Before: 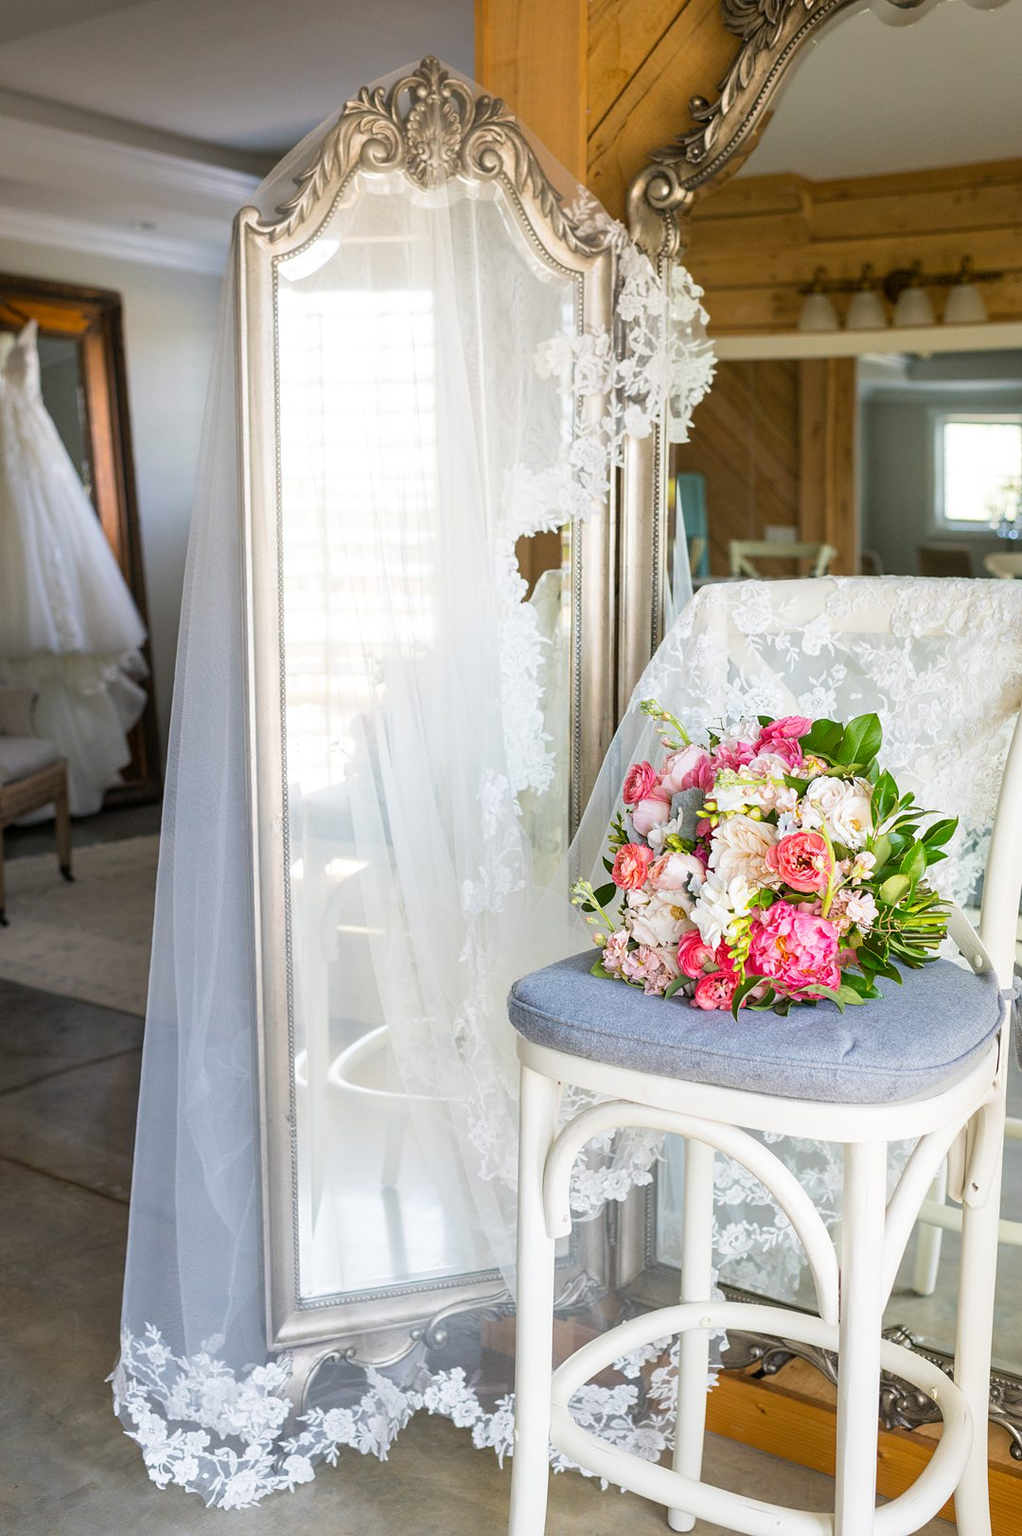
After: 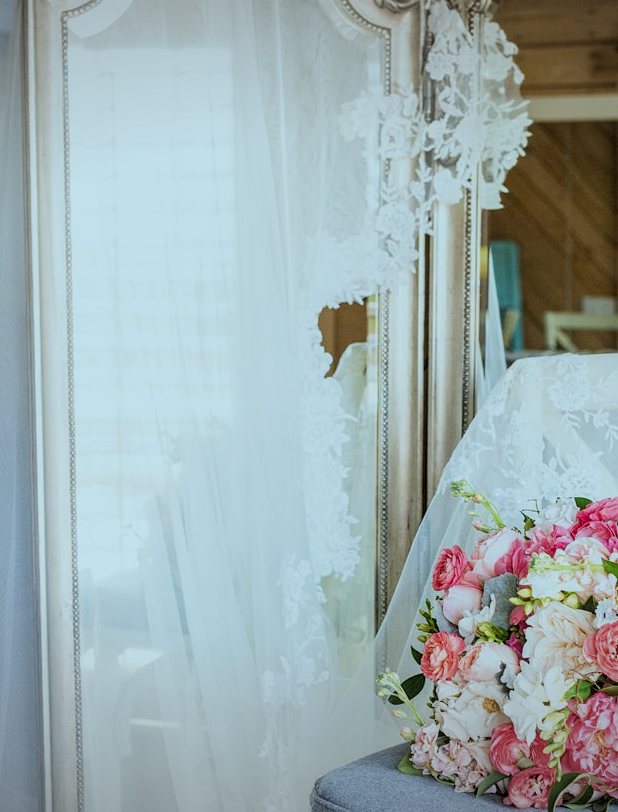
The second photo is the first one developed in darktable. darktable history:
local contrast: on, module defaults
filmic rgb: black relative exposure -7.96 EV, white relative exposure 4.01 EV, threshold 3.04 EV, hardness 4.2, add noise in highlights 0.002, color science v3 (2019), use custom middle-gray values true, contrast in highlights soft, enable highlight reconstruction true
crop: left 20.952%, top 15.963%, right 21.799%, bottom 33.96%
vignetting: fall-off start 97.71%, fall-off radius 99.09%, center (-0.031, -0.041), width/height ratio 1.372
color balance rgb: perceptual saturation grading › global saturation 10.429%
color correction: highlights a* -10.1, highlights b* -9.95
